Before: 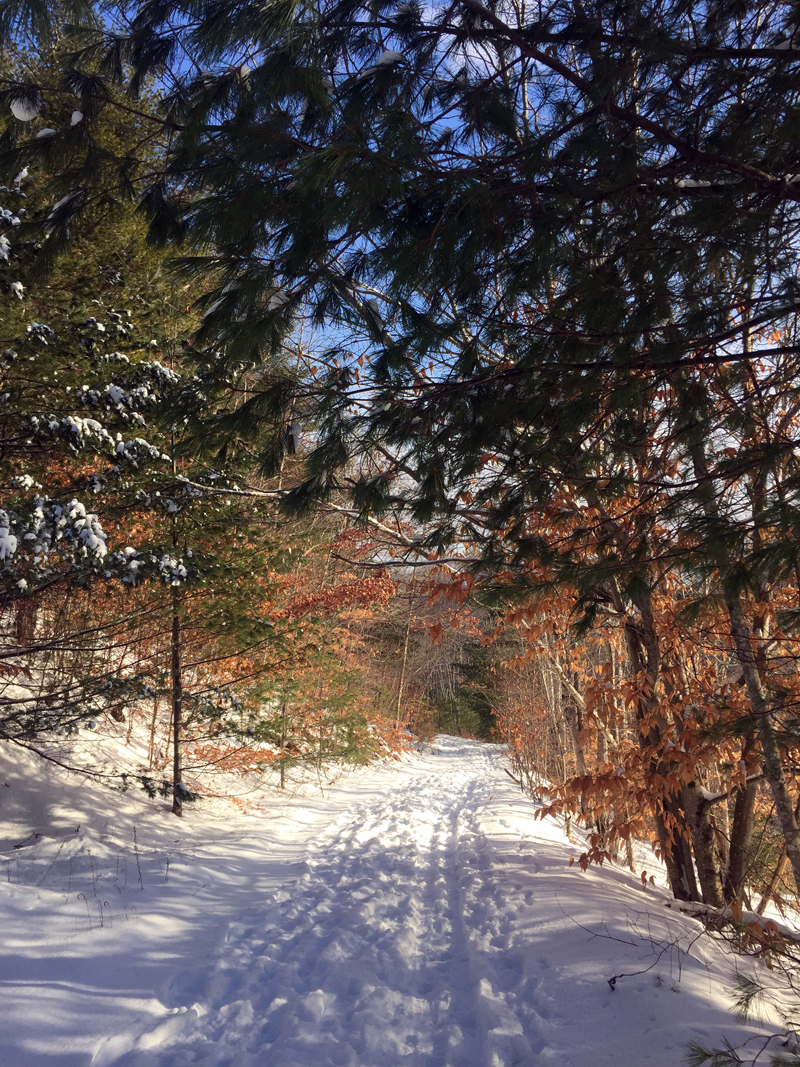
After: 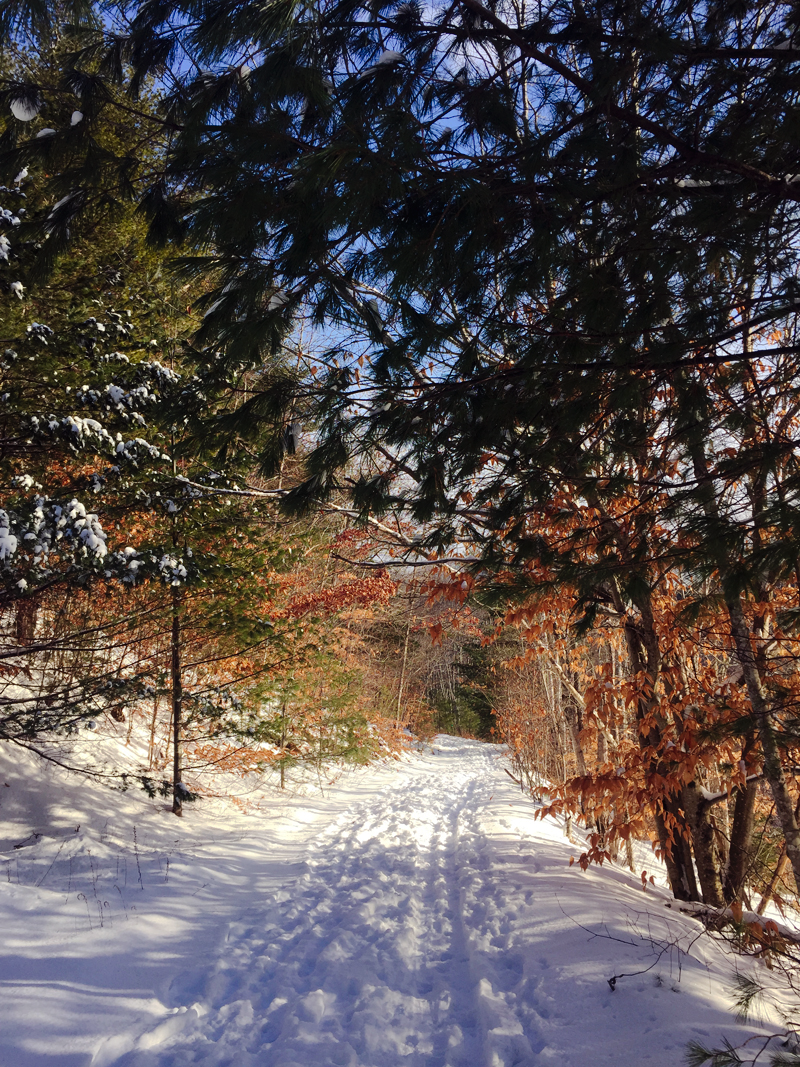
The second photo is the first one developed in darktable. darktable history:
tone curve: curves: ch0 [(0, 0) (0.003, 0.012) (0.011, 0.014) (0.025, 0.02) (0.044, 0.034) (0.069, 0.047) (0.1, 0.063) (0.136, 0.086) (0.177, 0.131) (0.224, 0.183) (0.277, 0.243) (0.335, 0.317) (0.399, 0.403) (0.468, 0.488) (0.543, 0.573) (0.623, 0.649) (0.709, 0.718) (0.801, 0.795) (0.898, 0.872) (1, 1)], preserve colors none
